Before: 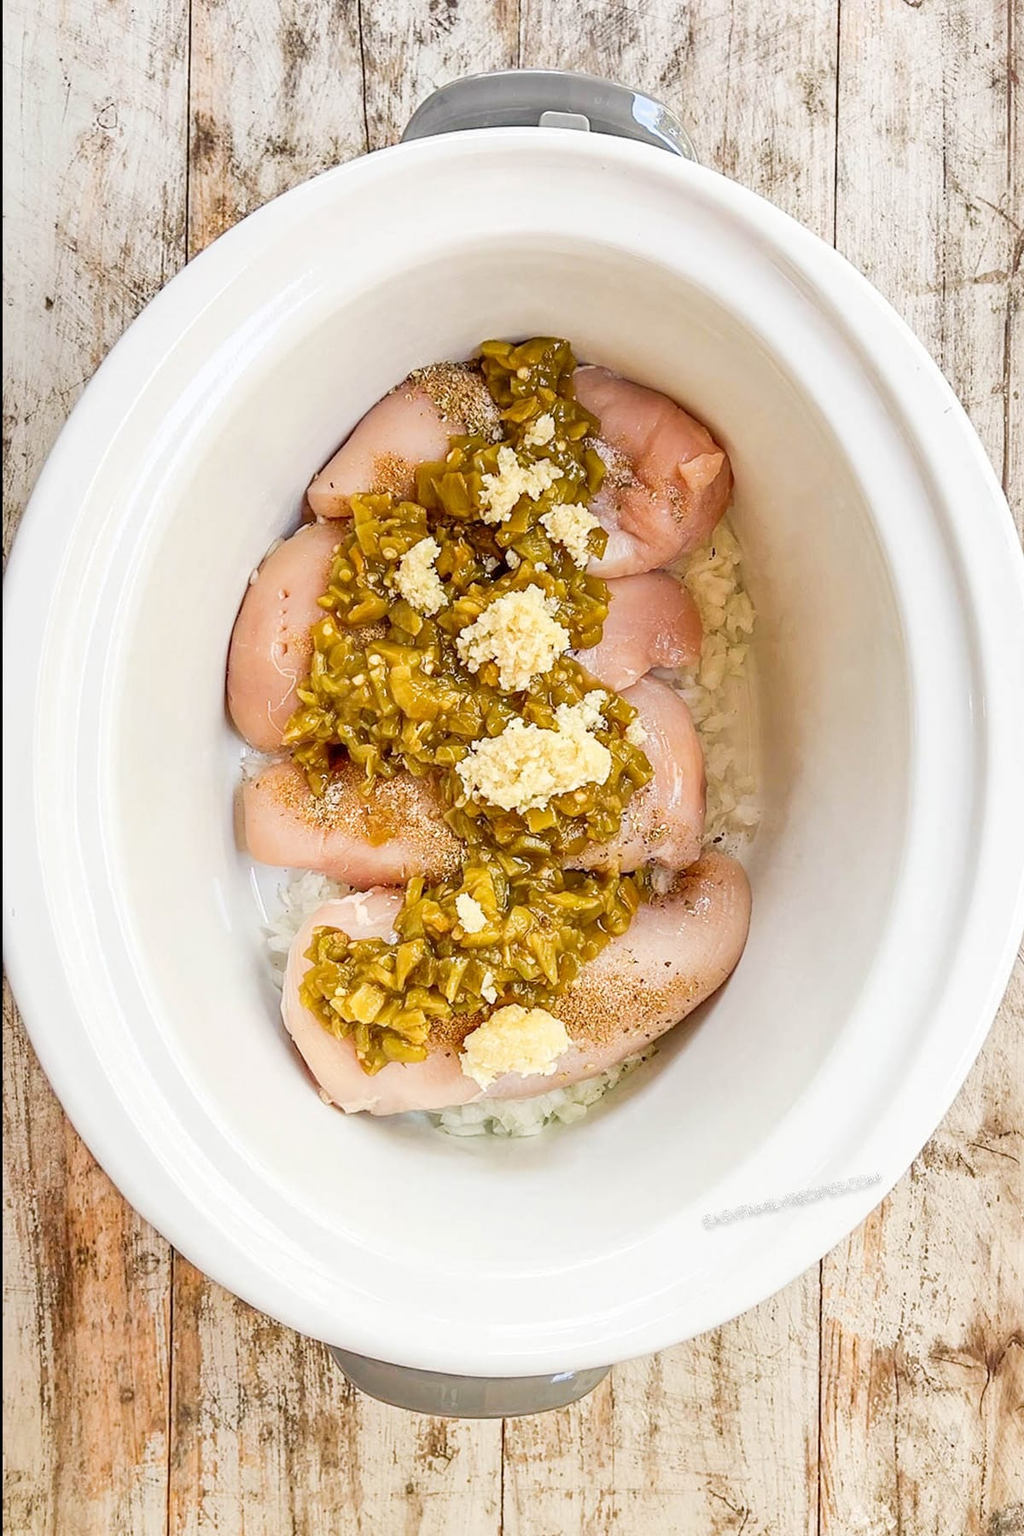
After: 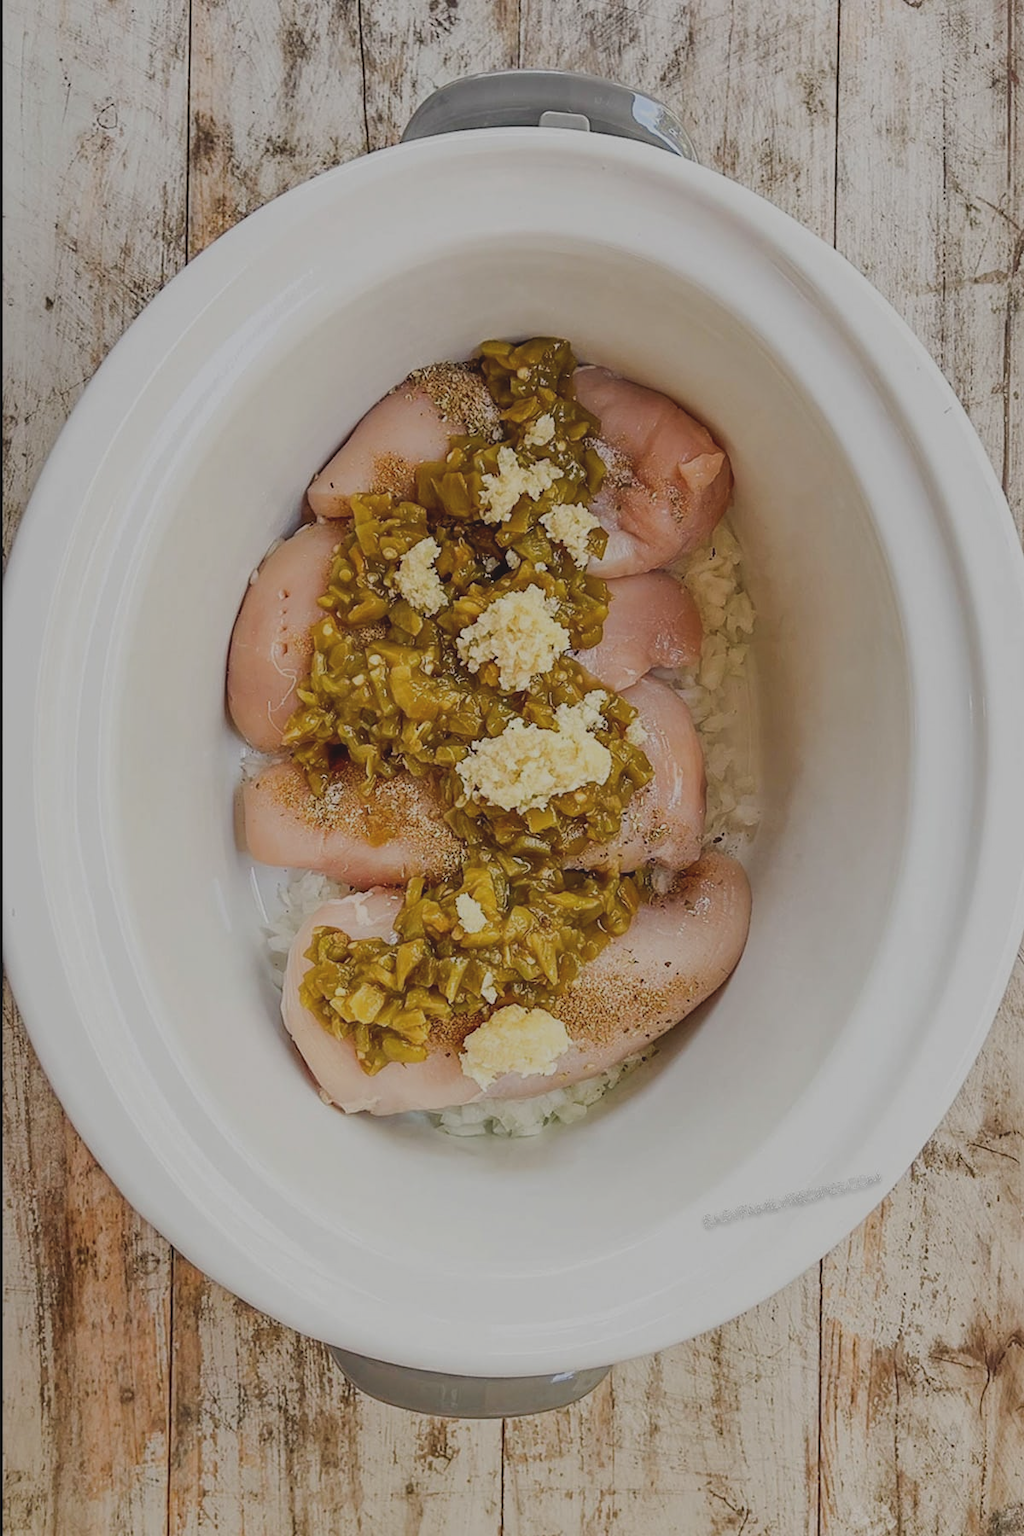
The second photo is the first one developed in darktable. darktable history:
rotate and perspective: crop left 0, crop top 0
exposure: black level correction -0.016, exposure -1.018 EV, compensate highlight preservation false
